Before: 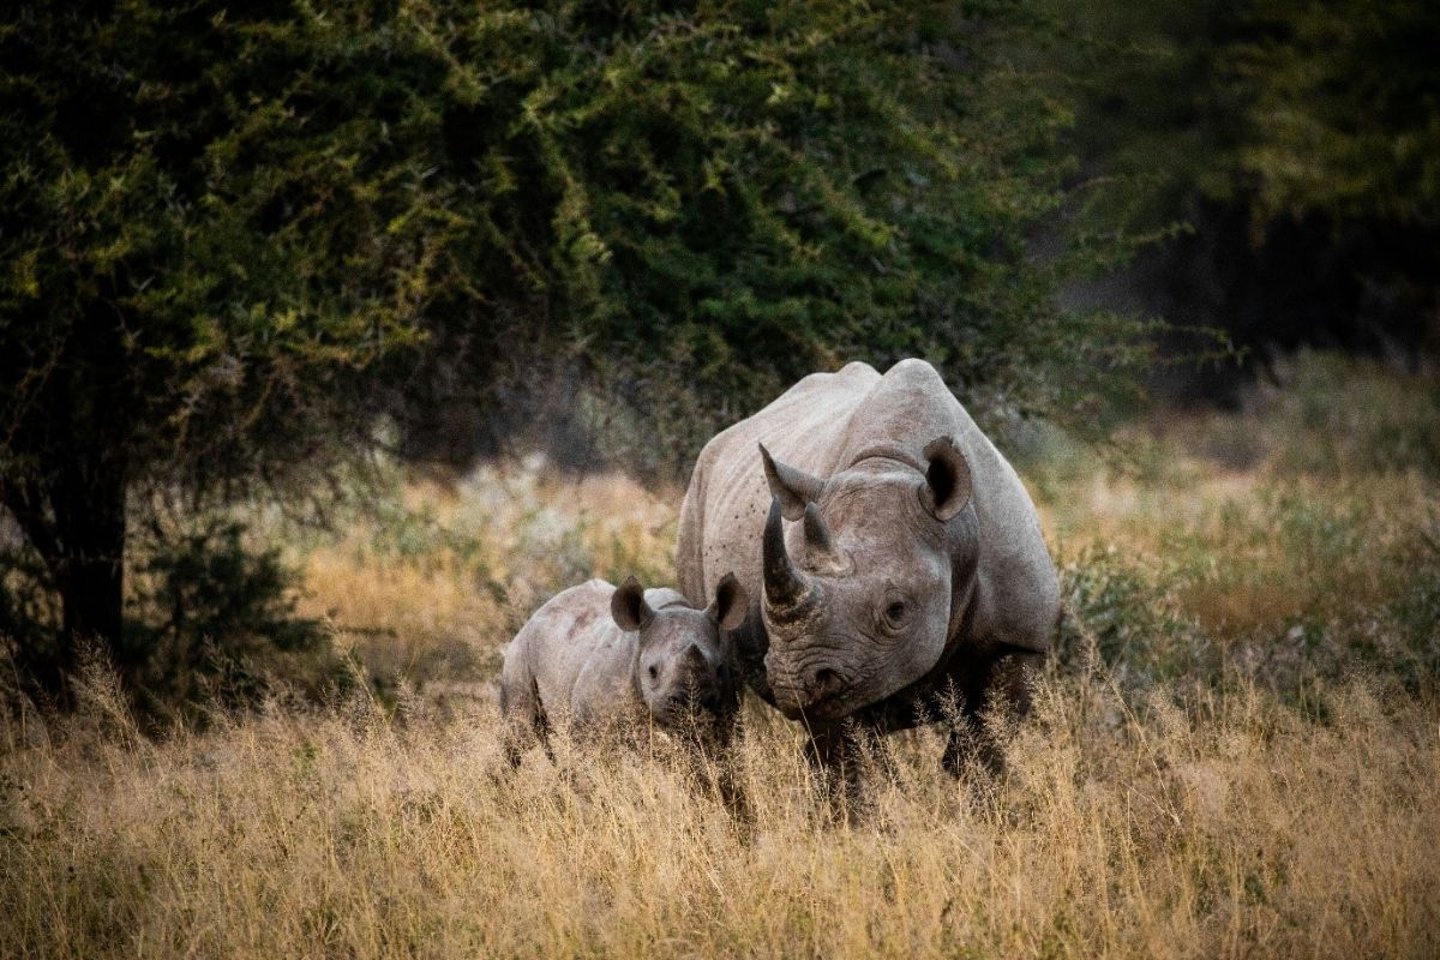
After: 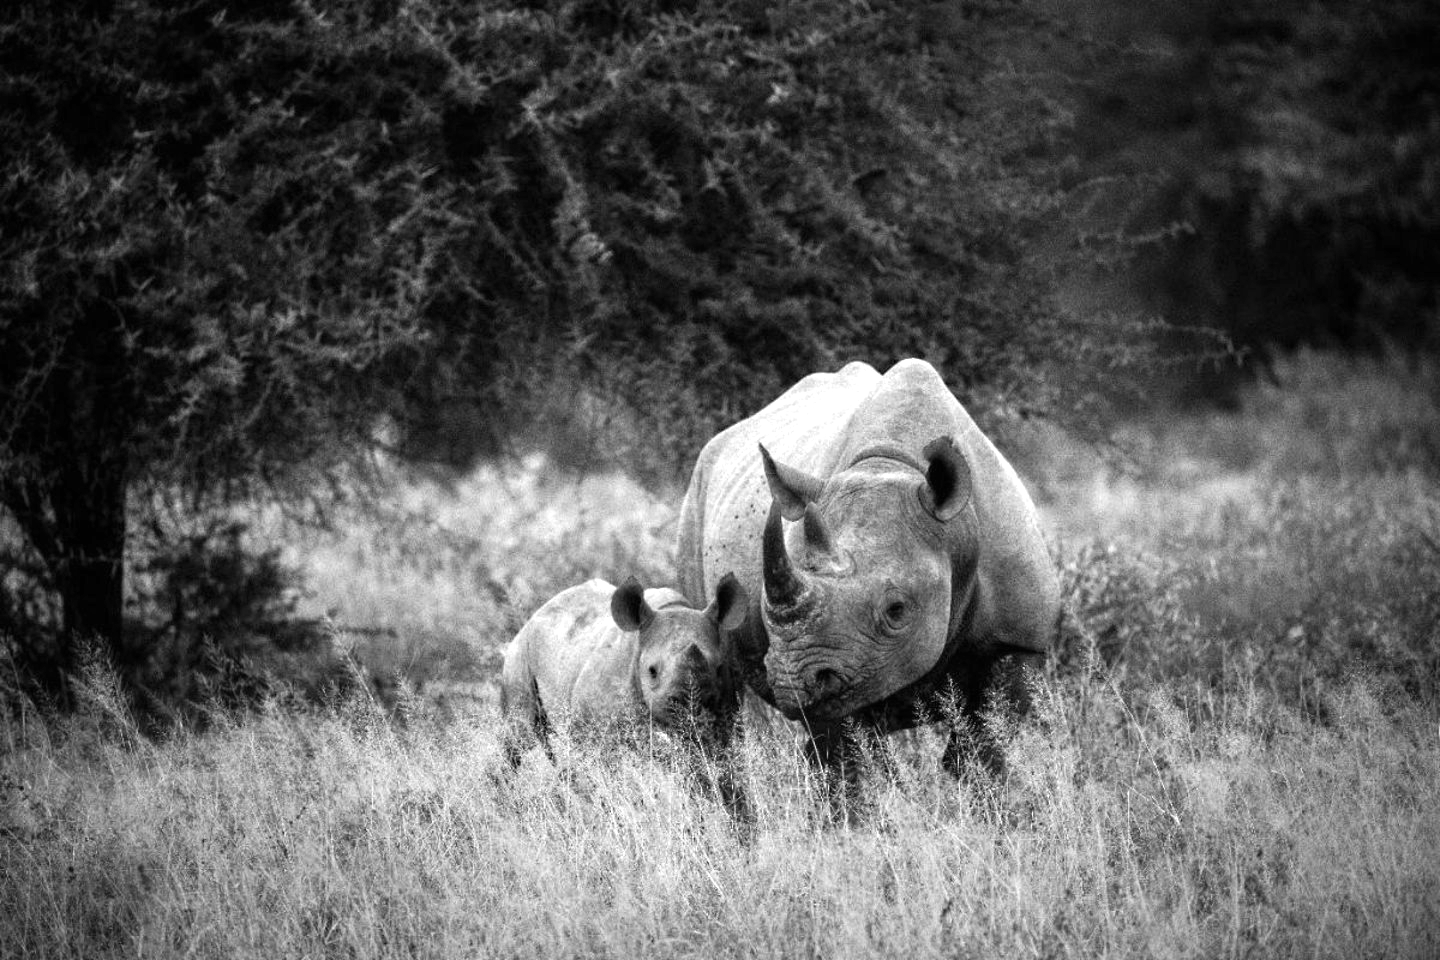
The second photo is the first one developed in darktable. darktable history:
sharpen: radius 5.325, amount 0.312, threshold 26.433
exposure: black level correction 0, exposure 0.9 EV, compensate highlight preservation false
color calibration: output gray [0.22, 0.42, 0.37, 0], gray › normalize channels true, illuminant same as pipeline (D50), adaptation XYZ, x 0.346, y 0.359, gamut compression 0
